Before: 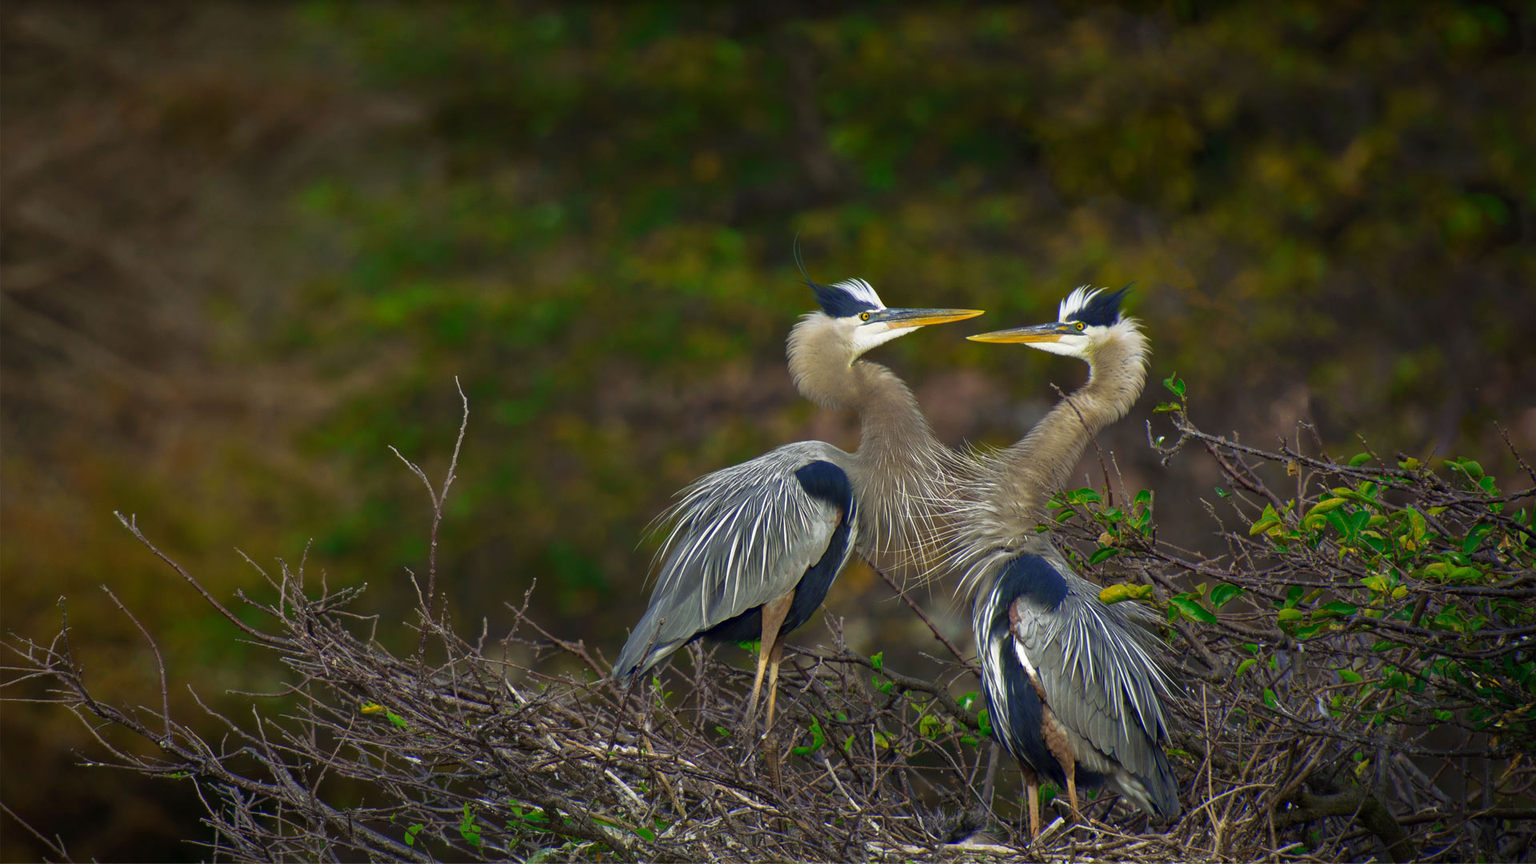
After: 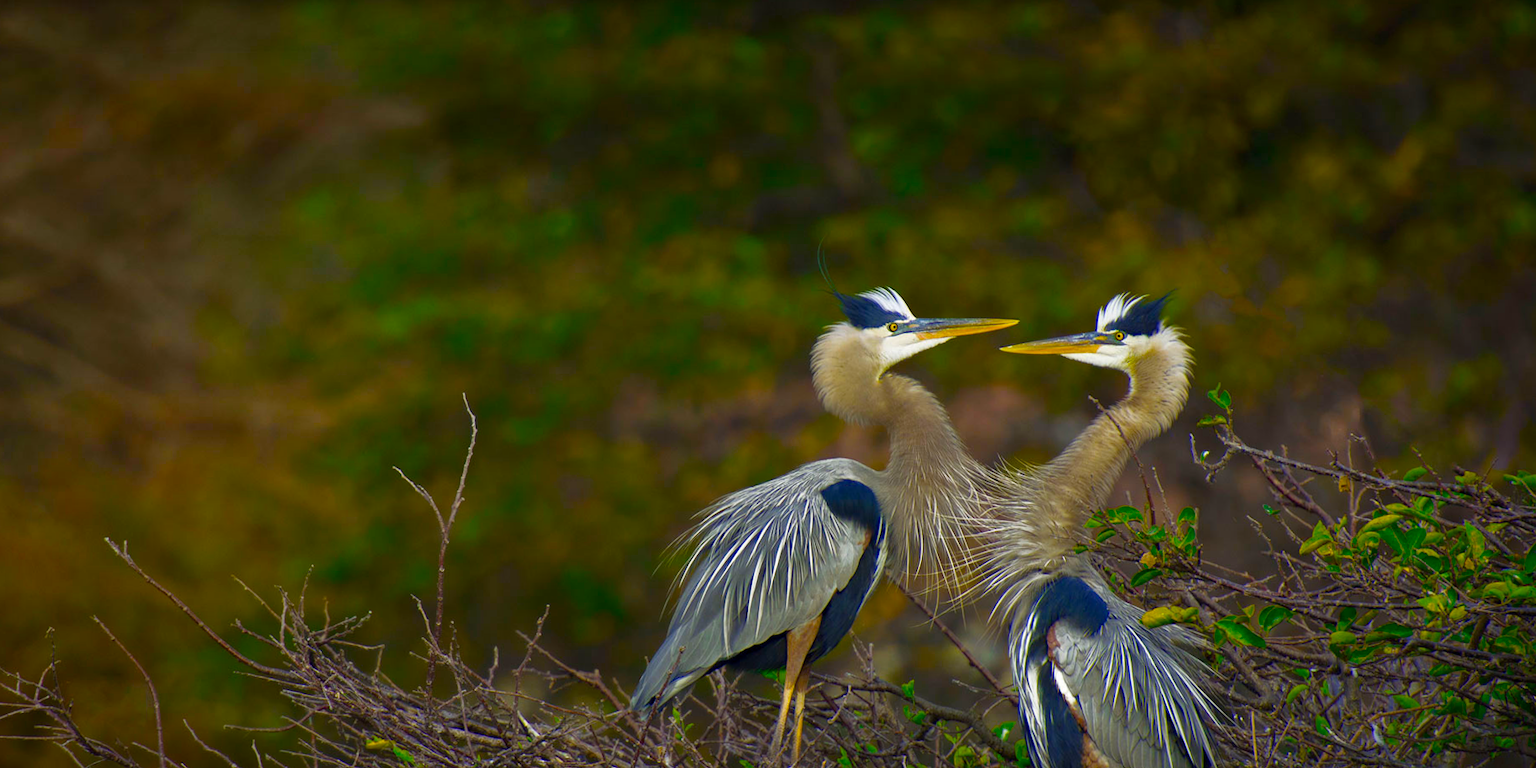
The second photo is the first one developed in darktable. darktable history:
exposure: compensate highlight preservation false
crop and rotate: angle 0.417°, left 0.373%, right 3.311%, bottom 14.342%
color balance rgb: perceptual saturation grading › global saturation 37.216%, perceptual saturation grading › shadows 35.409%
